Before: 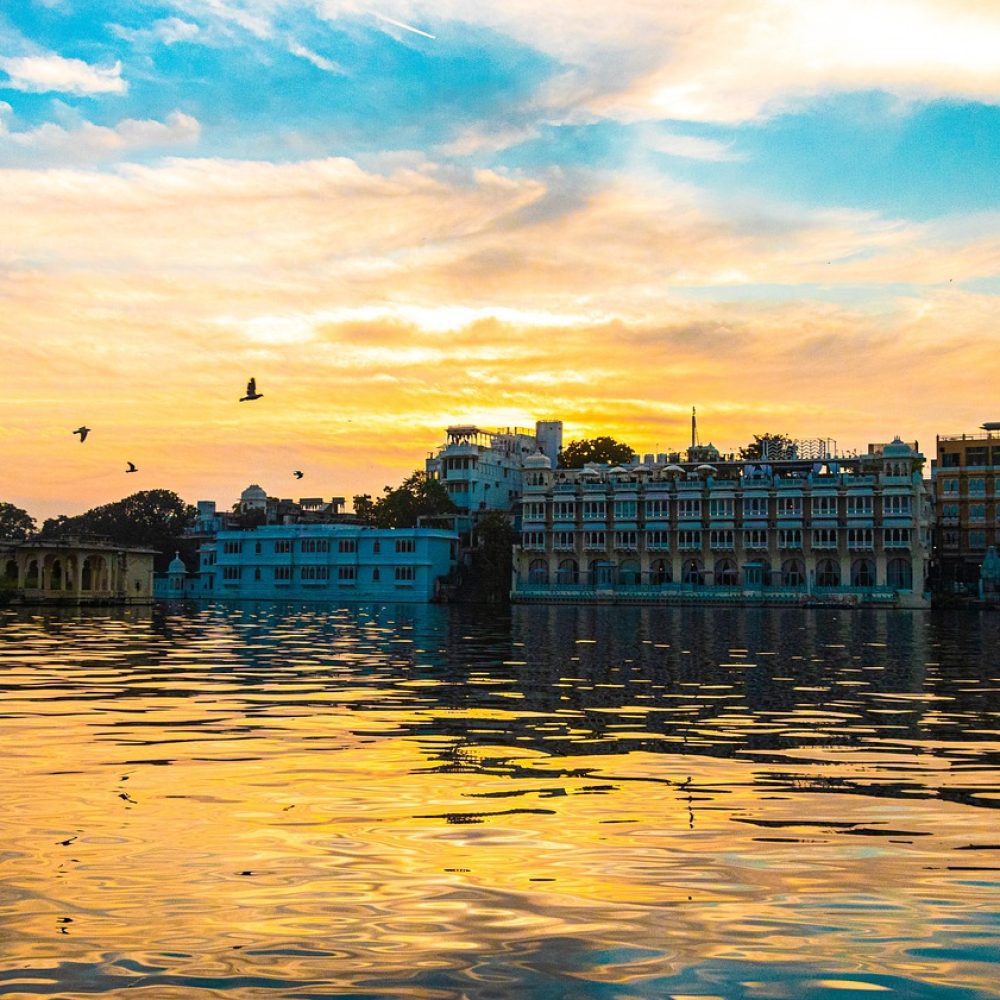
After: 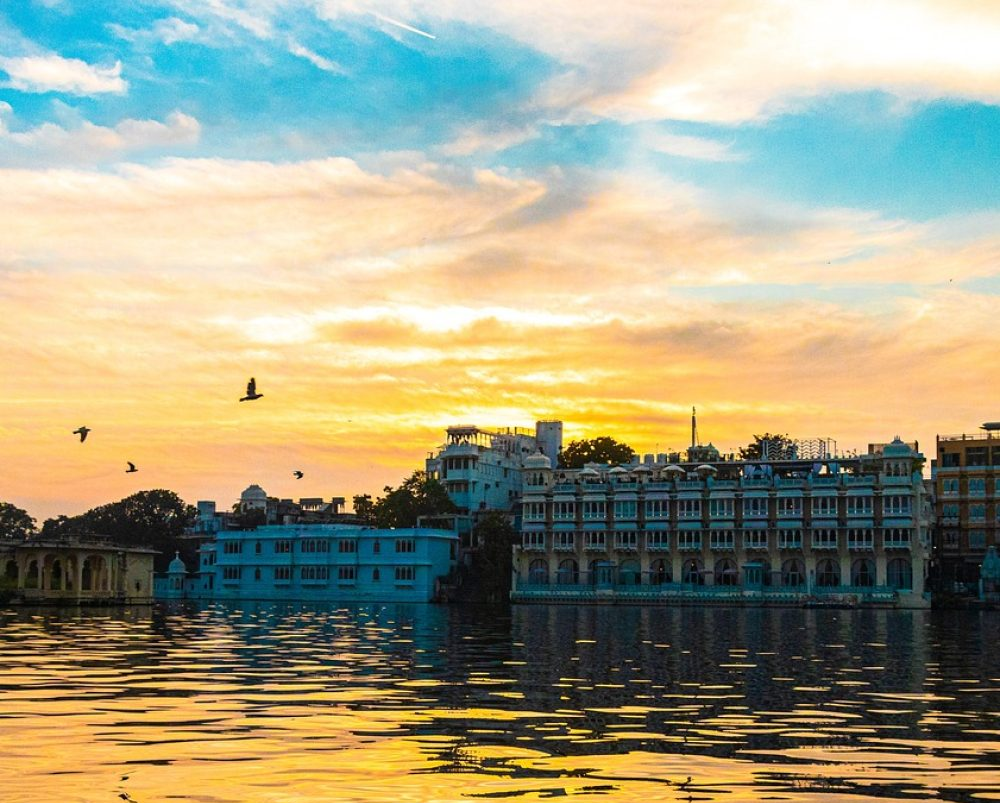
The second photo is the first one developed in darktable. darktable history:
crop: bottom 19.647%
